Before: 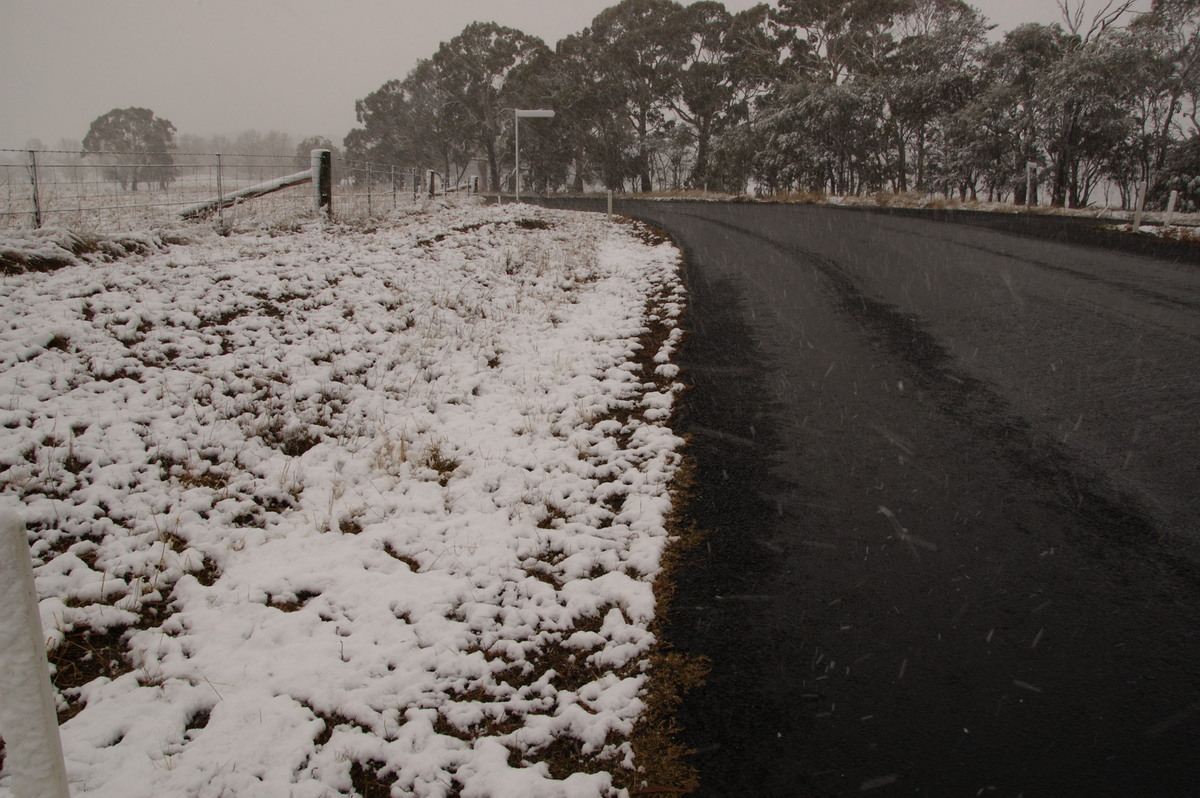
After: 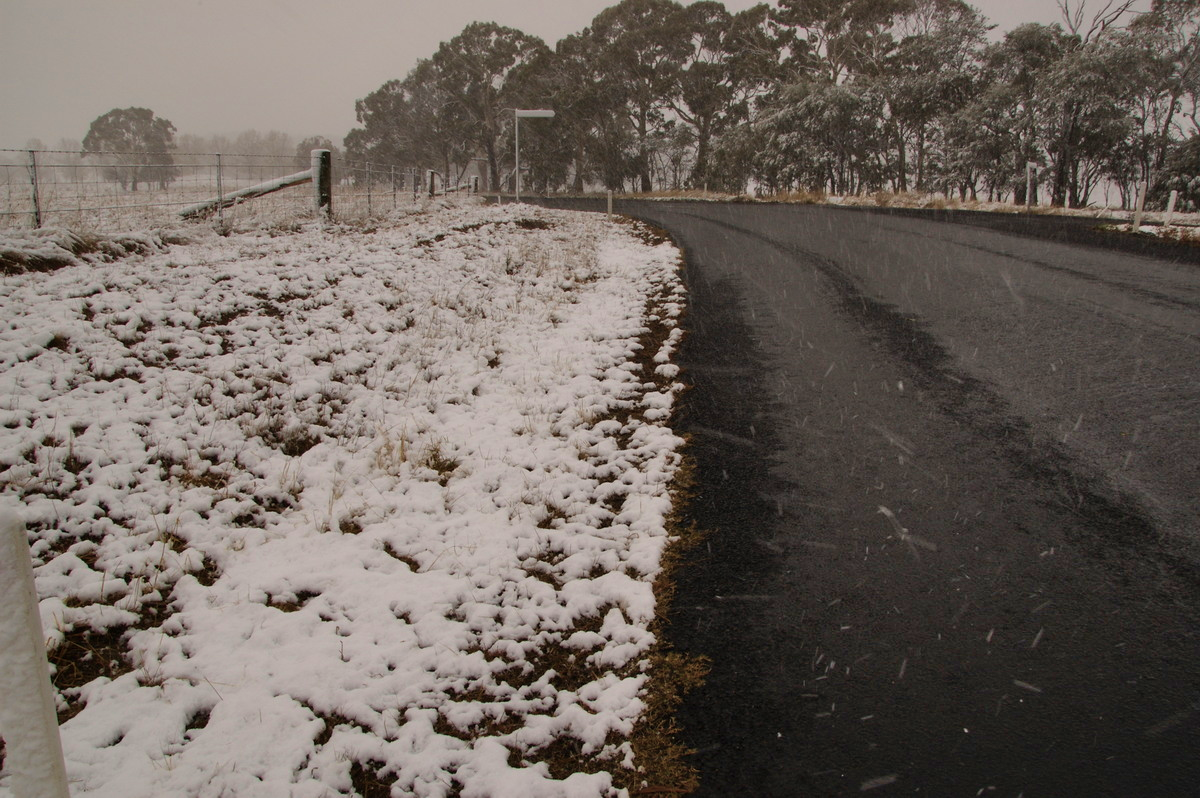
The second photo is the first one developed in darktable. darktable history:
shadows and highlights: shadows 52.13, highlights -28.57, soften with gaussian
velvia: on, module defaults
